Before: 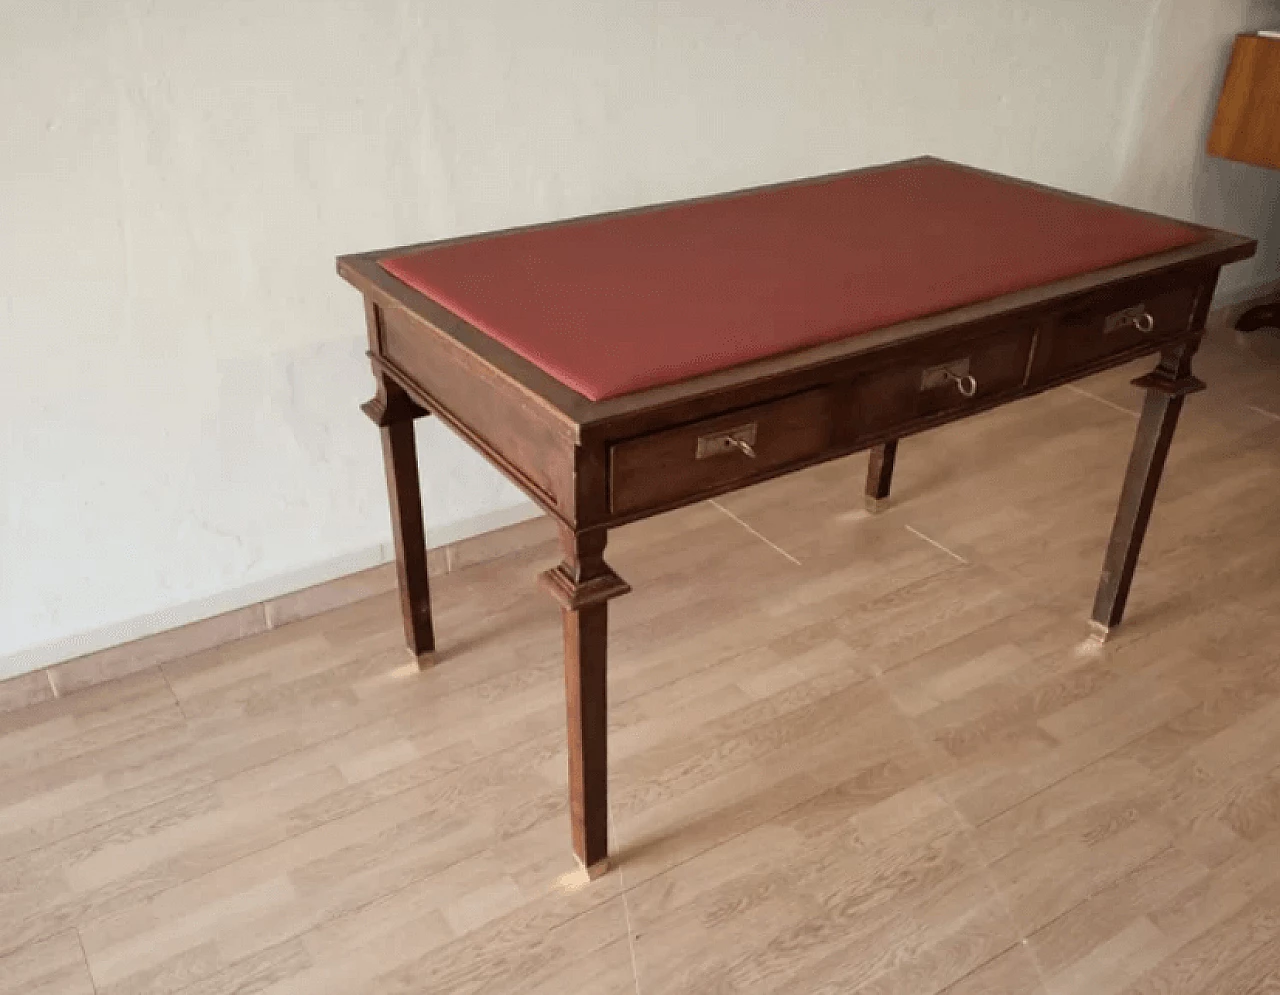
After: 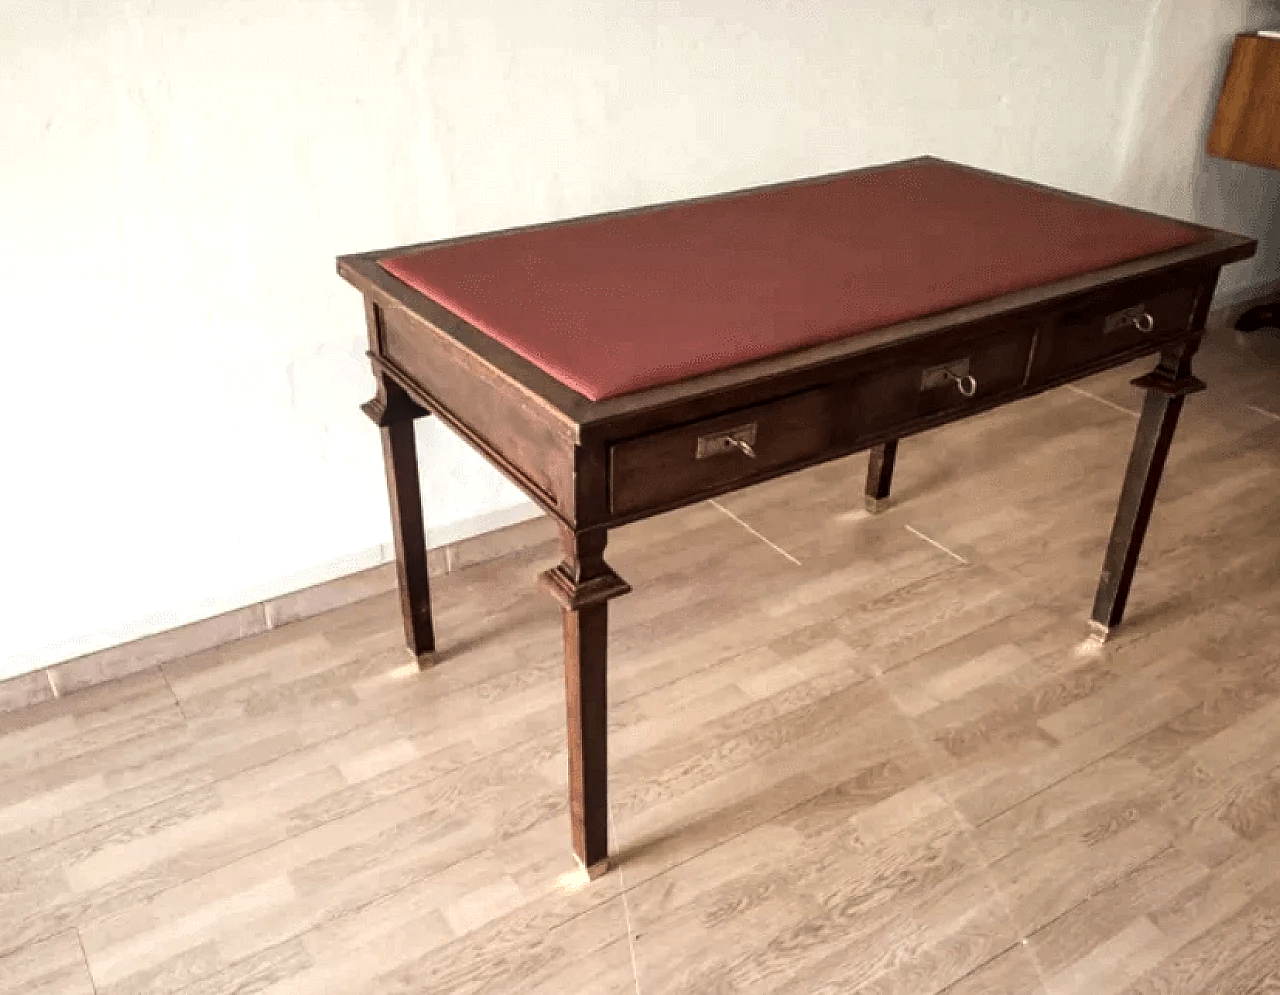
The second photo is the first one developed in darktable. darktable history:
tone equalizer: -8 EV -0.781 EV, -7 EV -0.696 EV, -6 EV -0.59 EV, -5 EV -0.398 EV, -3 EV 0.367 EV, -2 EV 0.6 EV, -1 EV 0.699 EV, +0 EV 0.736 EV, edges refinement/feathering 500, mask exposure compensation -1.57 EV, preserve details no
contrast brightness saturation: saturation -0.057
local contrast: on, module defaults
